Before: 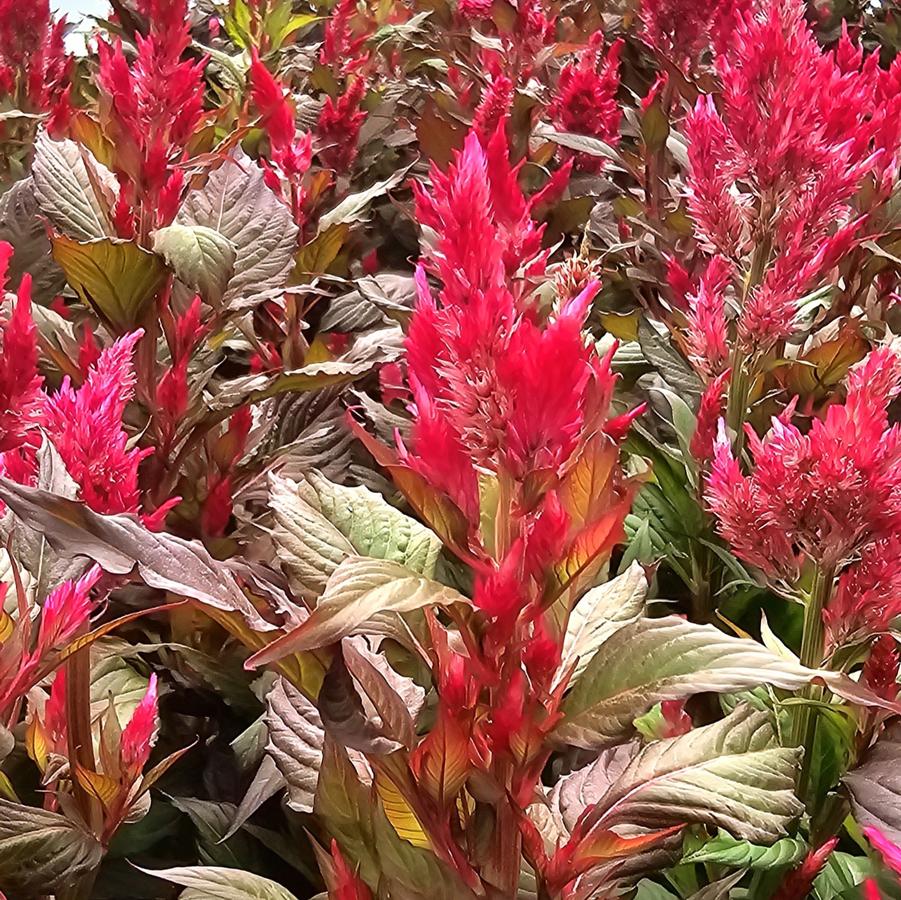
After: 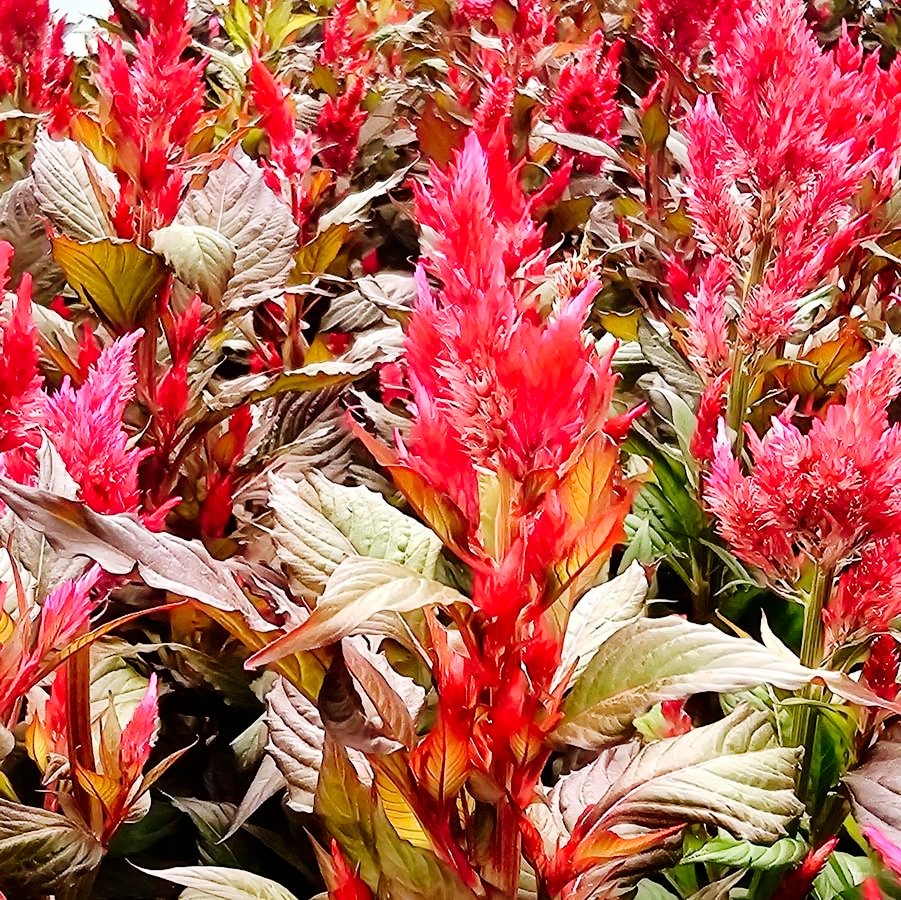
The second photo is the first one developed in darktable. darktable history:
tone curve: curves: ch0 [(0, 0) (0.004, 0) (0.133, 0.071) (0.341, 0.453) (0.839, 0.922) (1, 1)], preserve colors none
base curve: curves: ch0 [(0, 0) (0.303, 0.277) (1, 1)], preserve colors none
